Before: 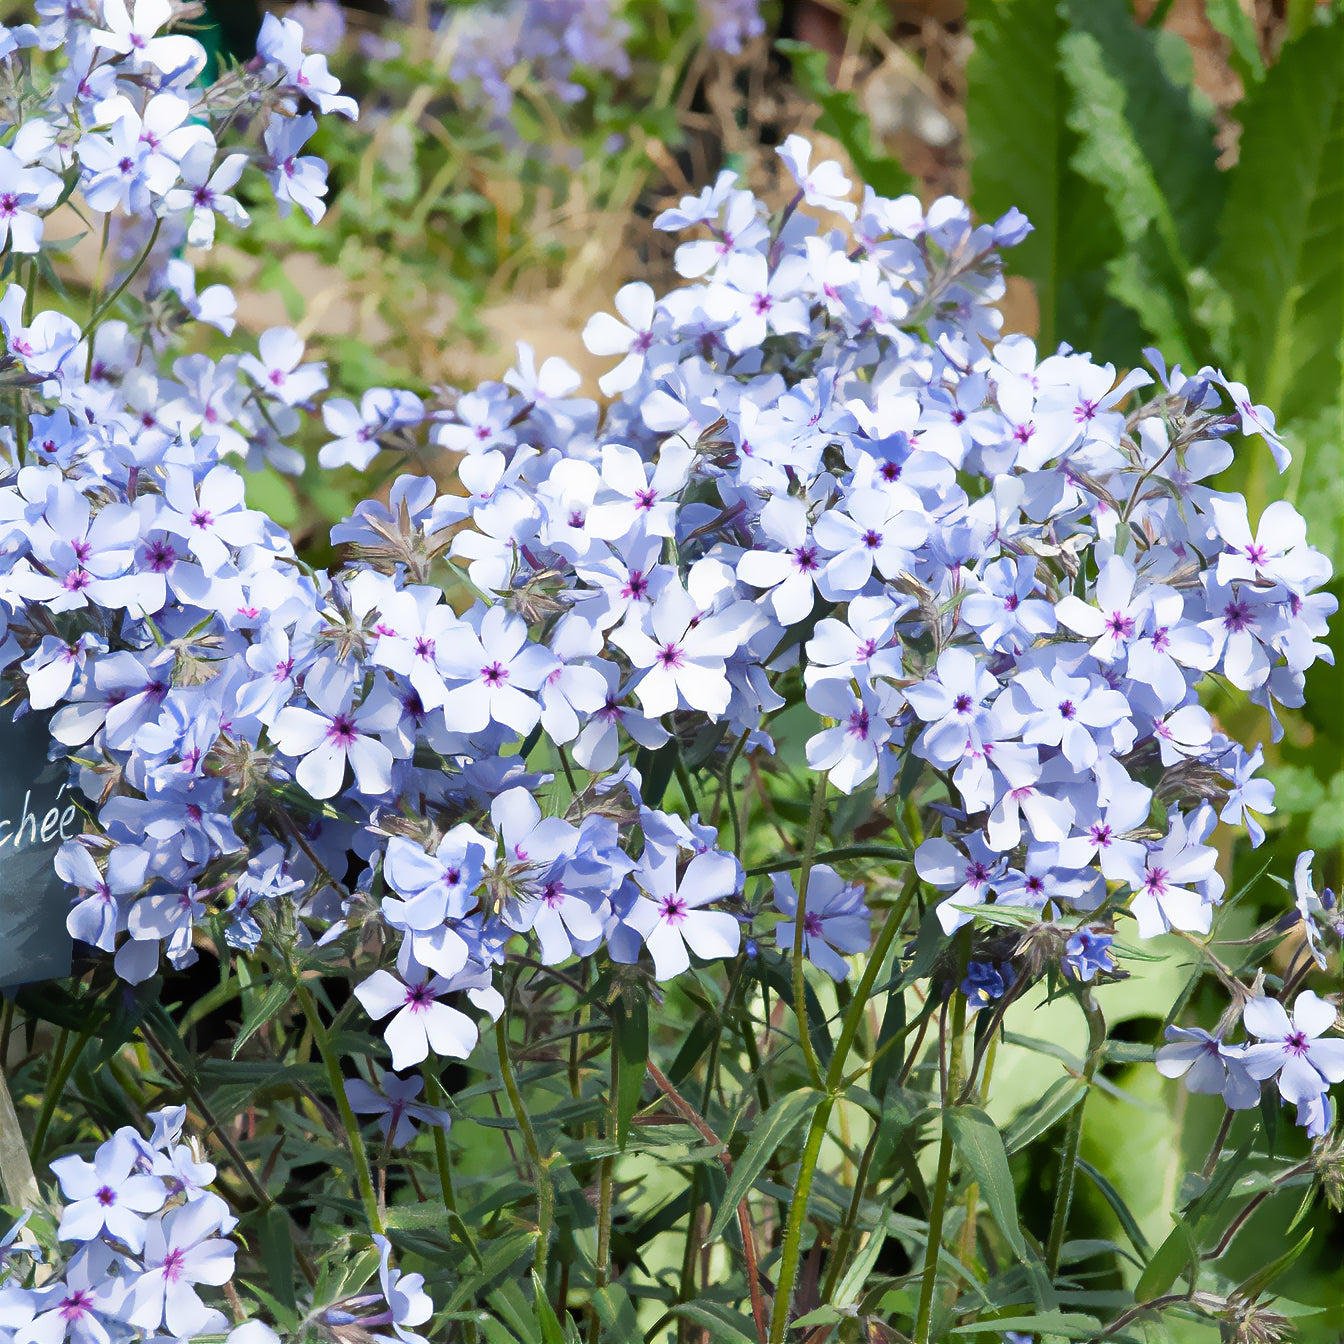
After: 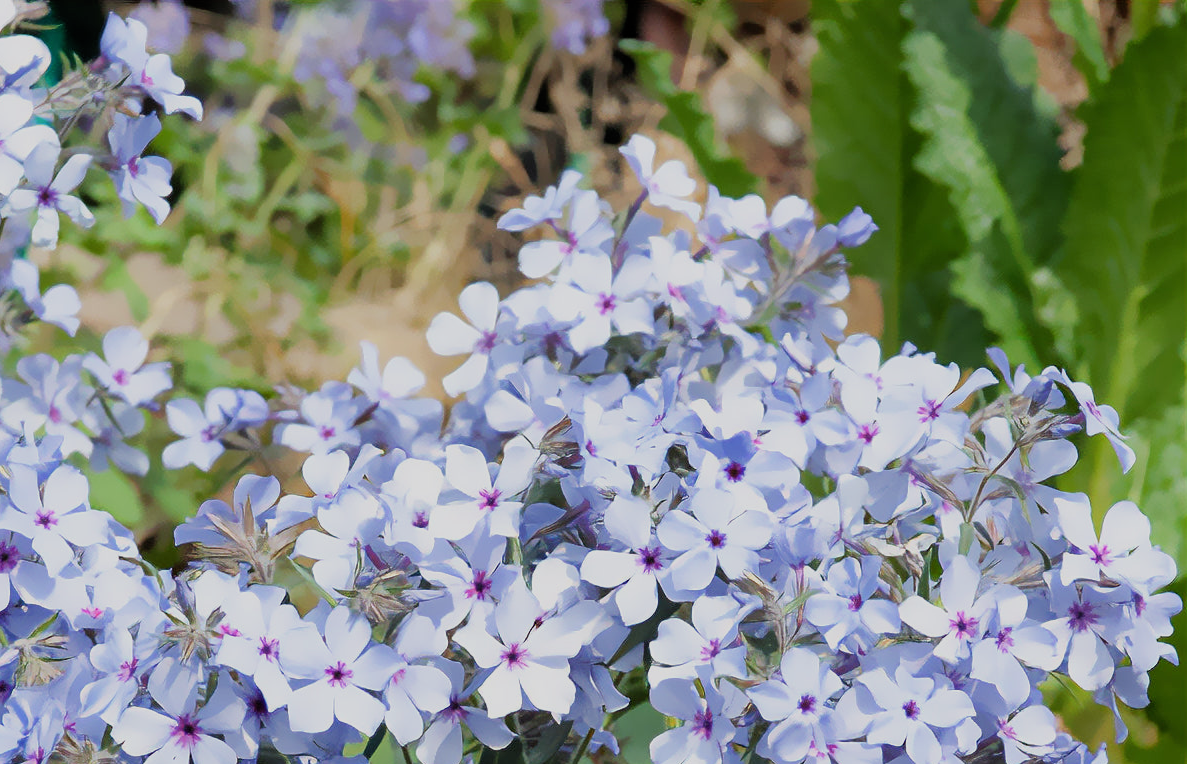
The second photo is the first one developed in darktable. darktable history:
filmic rgb: middle gray luminance 18.32%, black relative exposure -9.01 EV, white relative exposure 3.75 EV, target black luminance 0%, hardness 4.88, latitude 67.73%, contrast 0.942, highlights saturation mix 20.18%, shadows ↔ highlights balance 22.08%
crop and rotate: left 11.648%, bottom 43.146%
